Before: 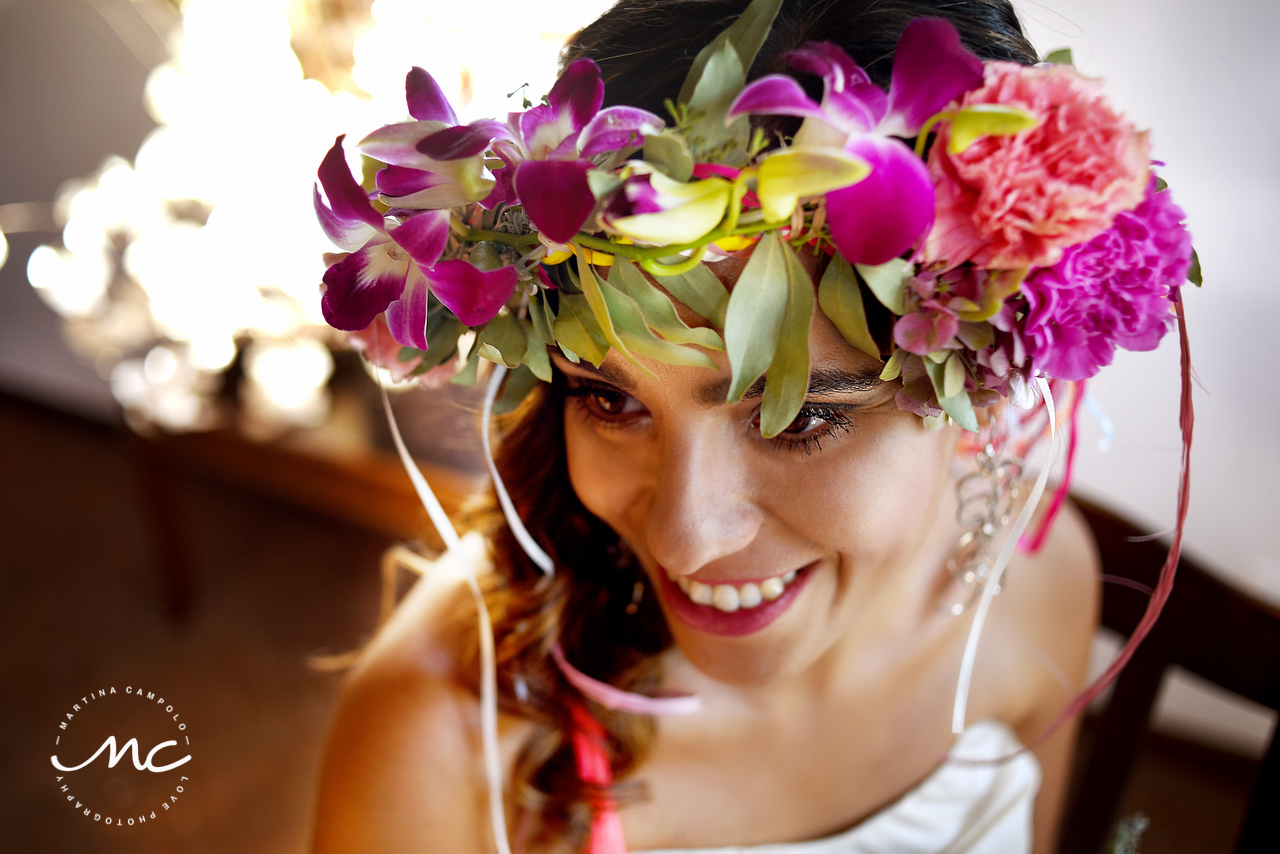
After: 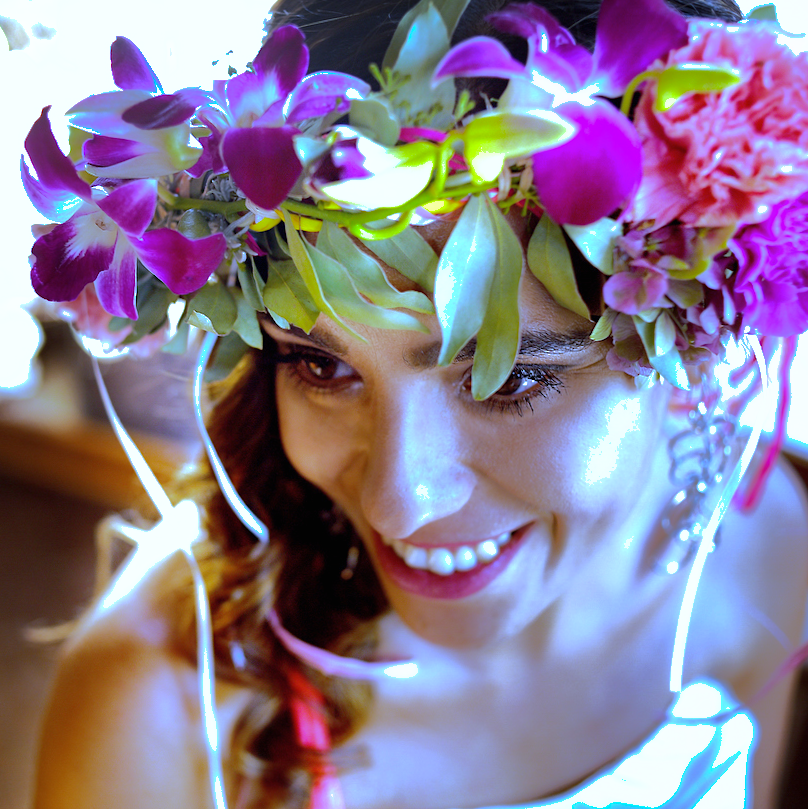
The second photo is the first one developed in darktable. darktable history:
color correction: saturation 0.98
shadows and highlights: shadows 25, highlights -70
white balance: red 0.766, blue 1.537
exposure: black level correction 0, exposure 0.7 EV, compensate exposure bias true, compensate highlight preservation false
rotate and perspective: rotation -1.17°, automatic cropping off
crop and rotate: left 22.918%, top 5.629%, right 14.711%, bottom 2.247%
